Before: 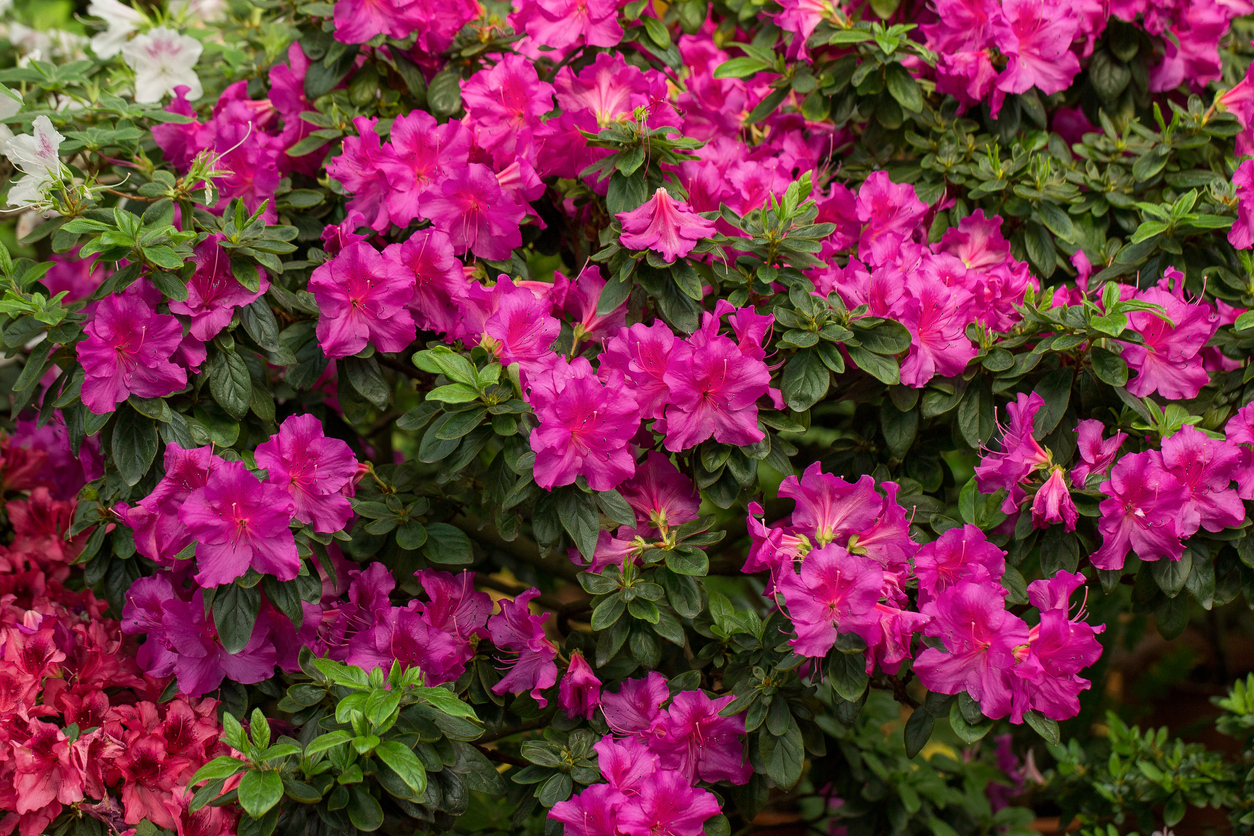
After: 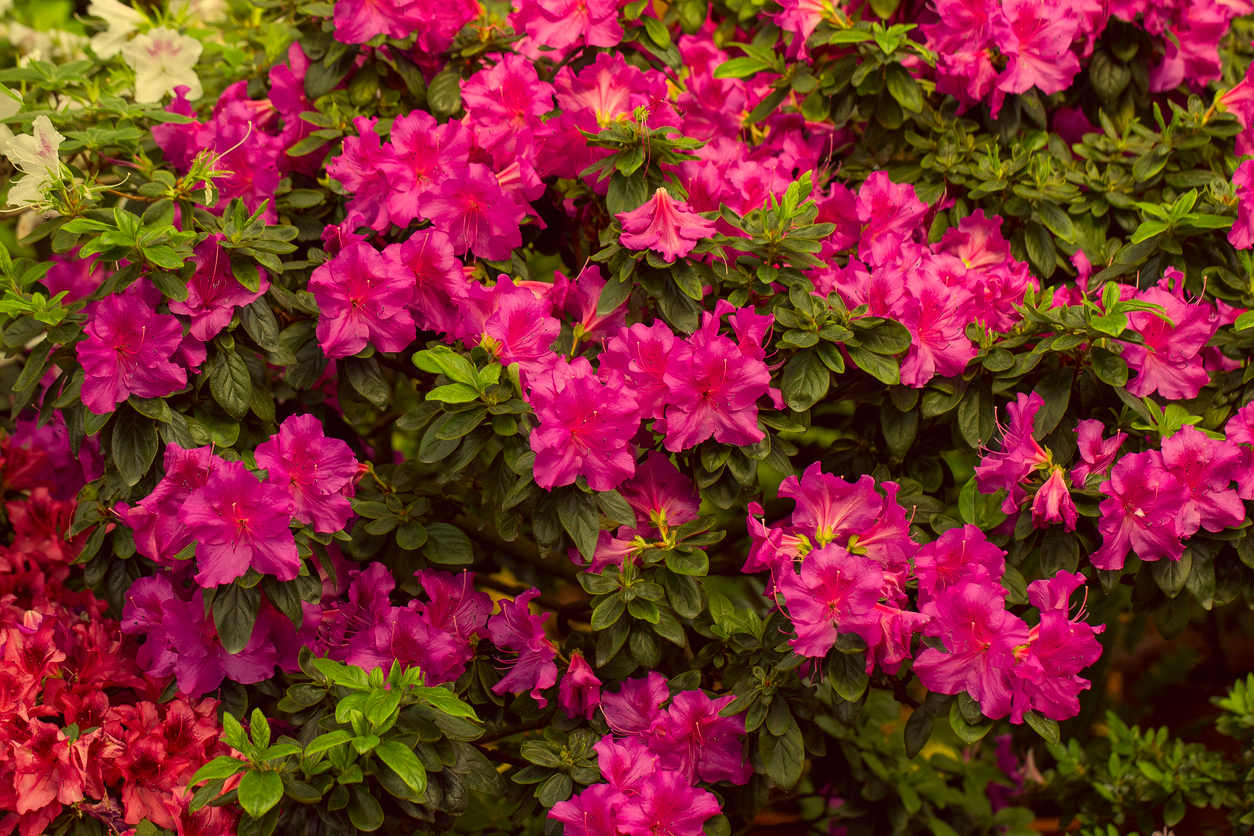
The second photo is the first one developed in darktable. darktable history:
color correction: highlights a* -0.456, highlights b* 39.63, shadows a* 9.82, shadows b* -0.703
